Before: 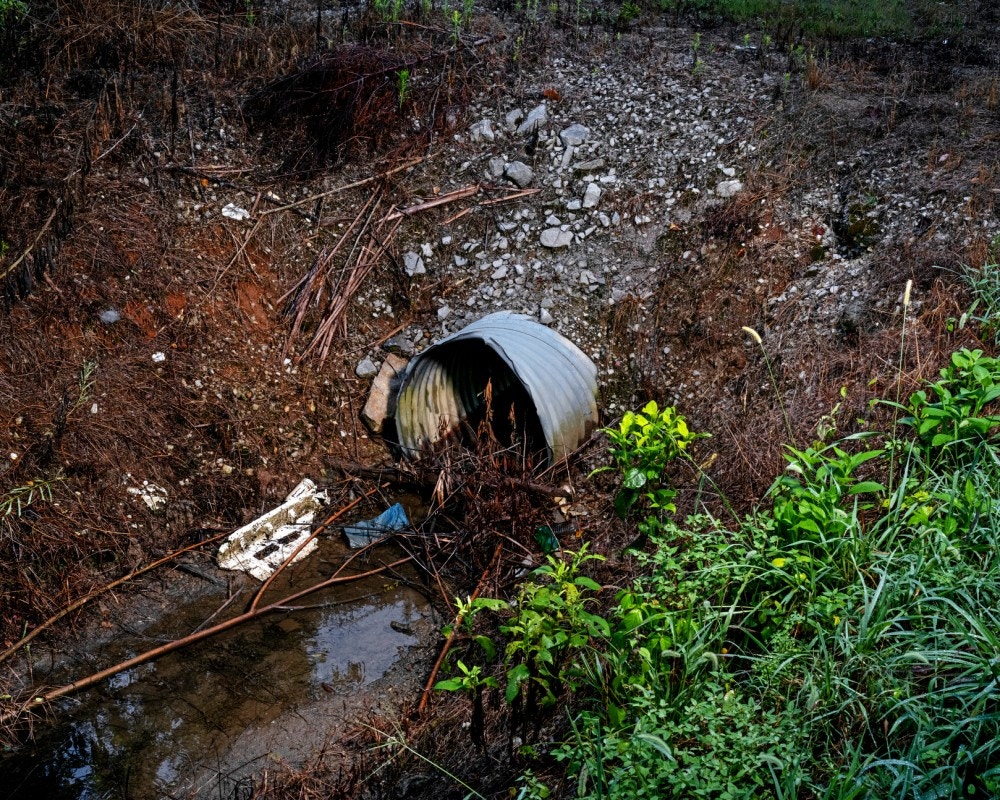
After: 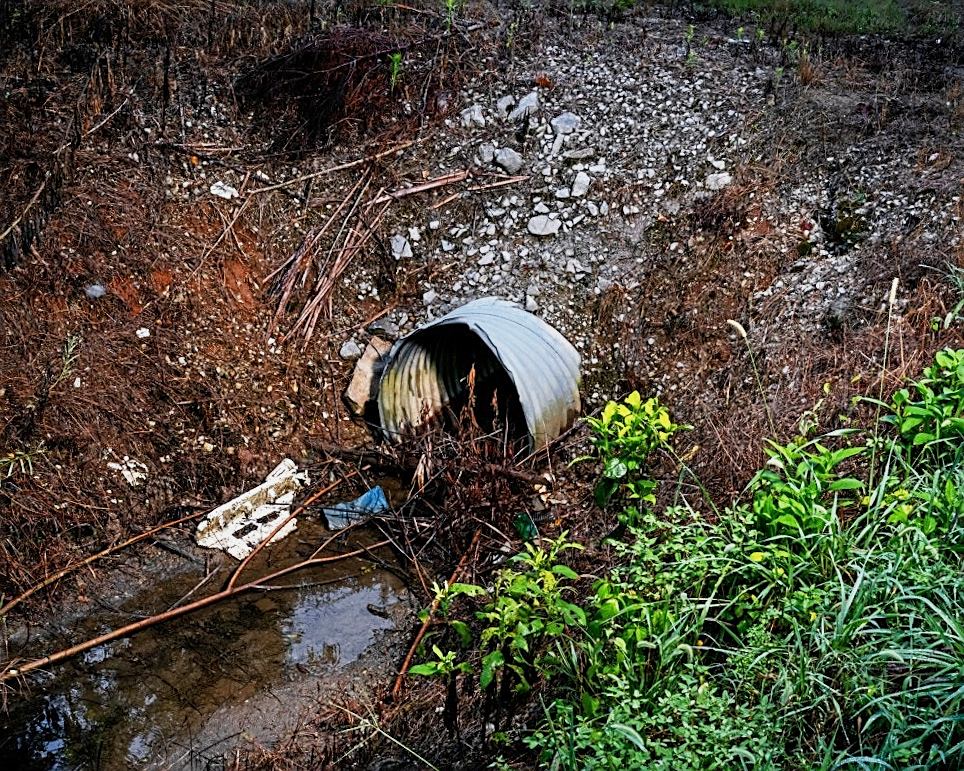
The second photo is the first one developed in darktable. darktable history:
sharpen: on, module defaults
crop and rotate: angle -1.69°
base curve: curves: ch0 [(0, 0) (0.088, 0.125) (0.176, 0.251) (0.354, 0.501) (0.613, 0.749) (1, 0.877)], preserve colors none
